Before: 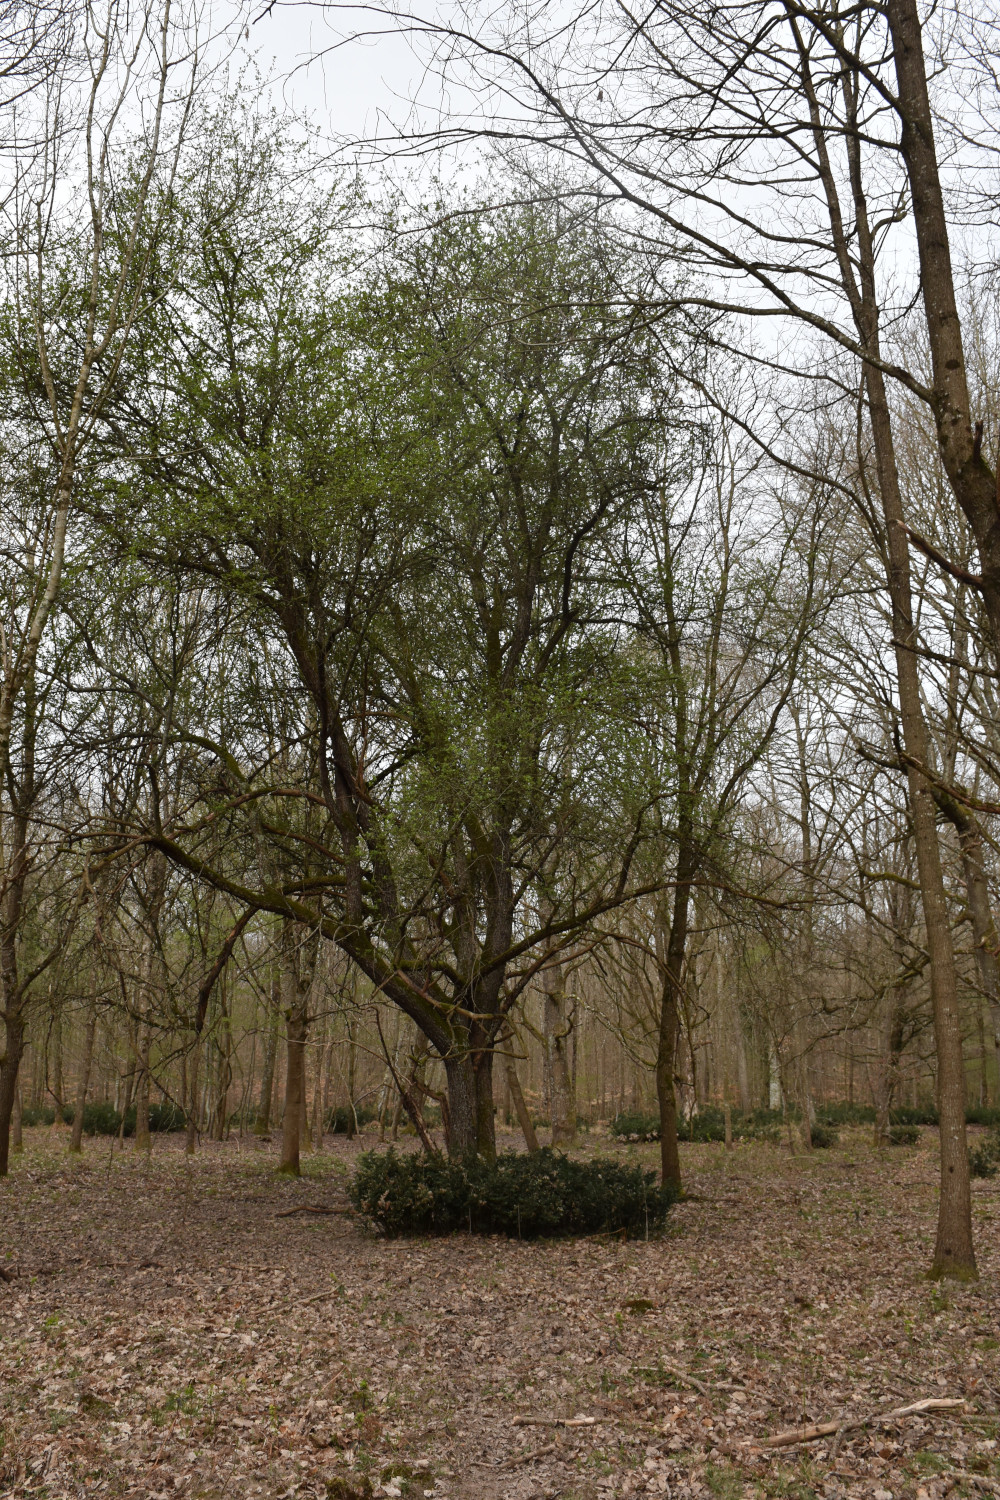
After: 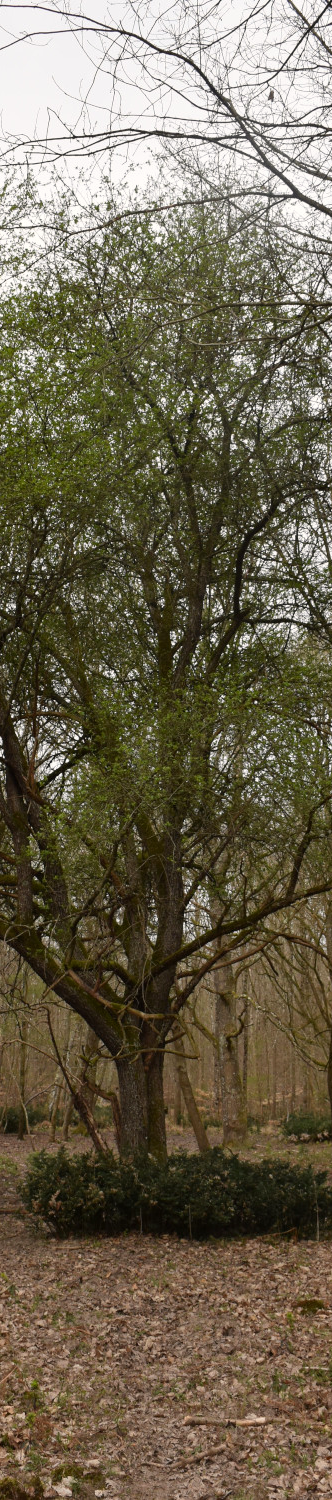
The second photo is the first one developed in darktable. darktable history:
crop: left 32.973%, right 33.759%
color correction: highlights a* 0.898, highlights b* 2.89, saturation 1.07
